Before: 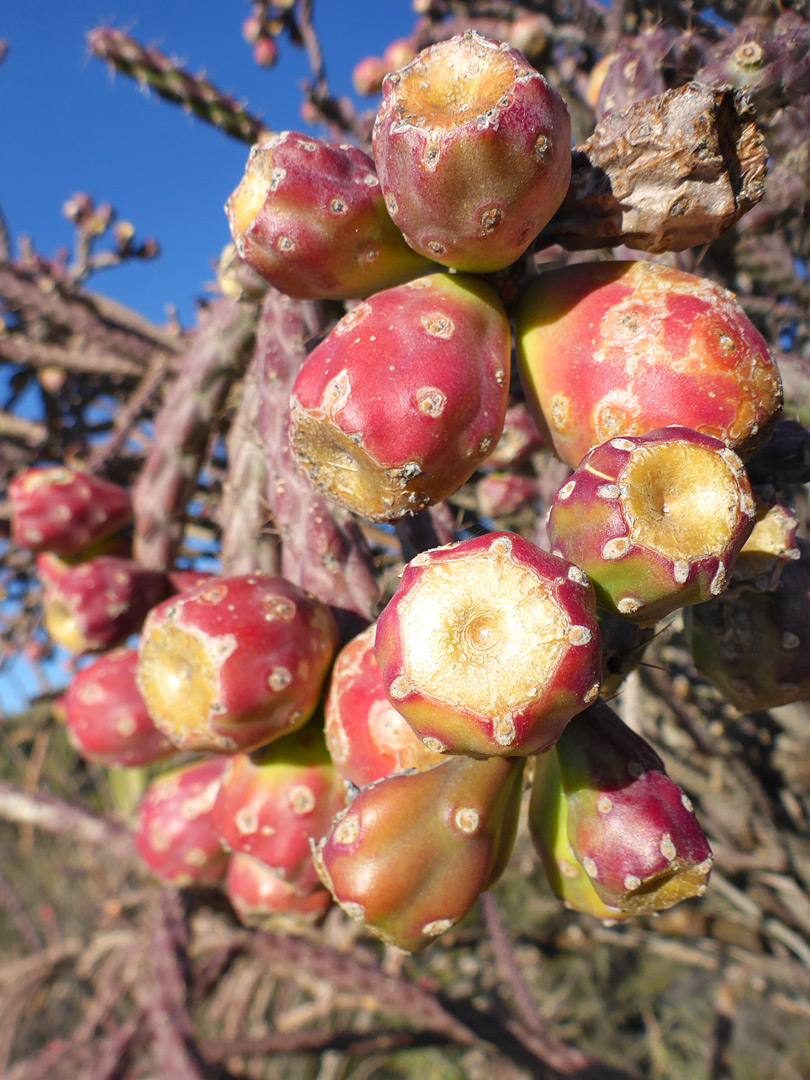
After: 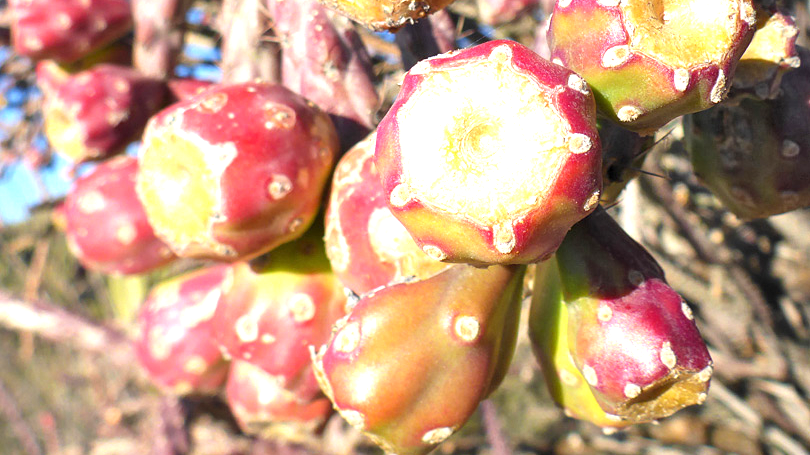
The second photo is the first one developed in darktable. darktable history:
levels: gray 50.75%, levels [0.016, 0.5, 0.996]
crop: top 45.607%, bottom 12.235%
exposure: exposure 1 EV, compensate highlight preservation false
